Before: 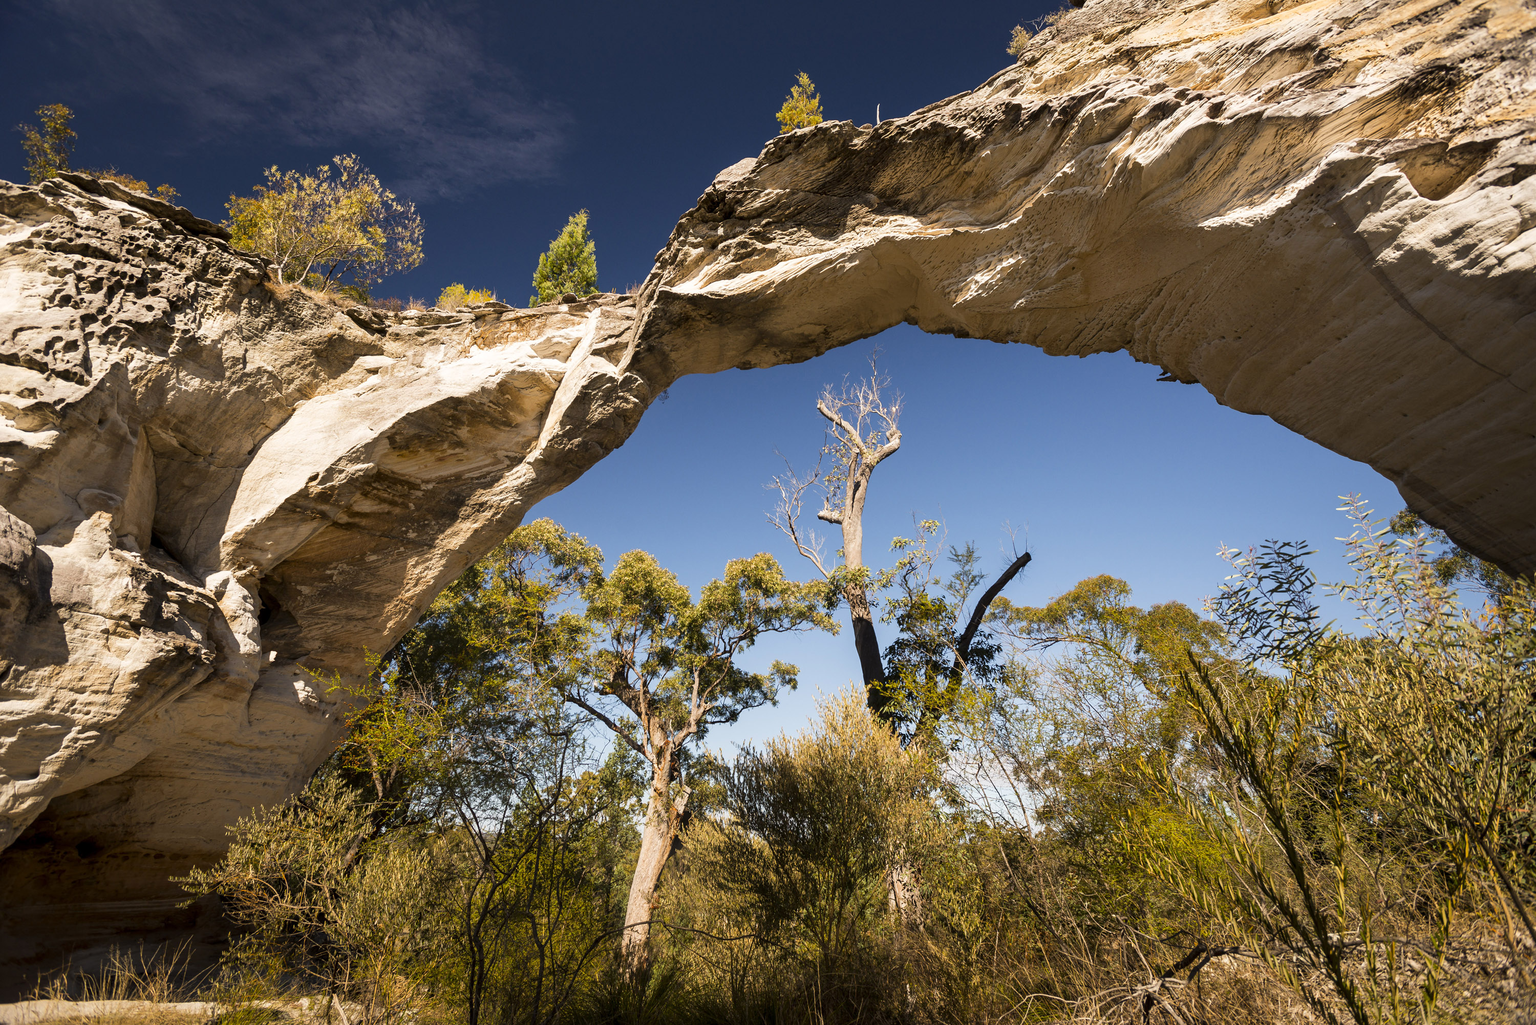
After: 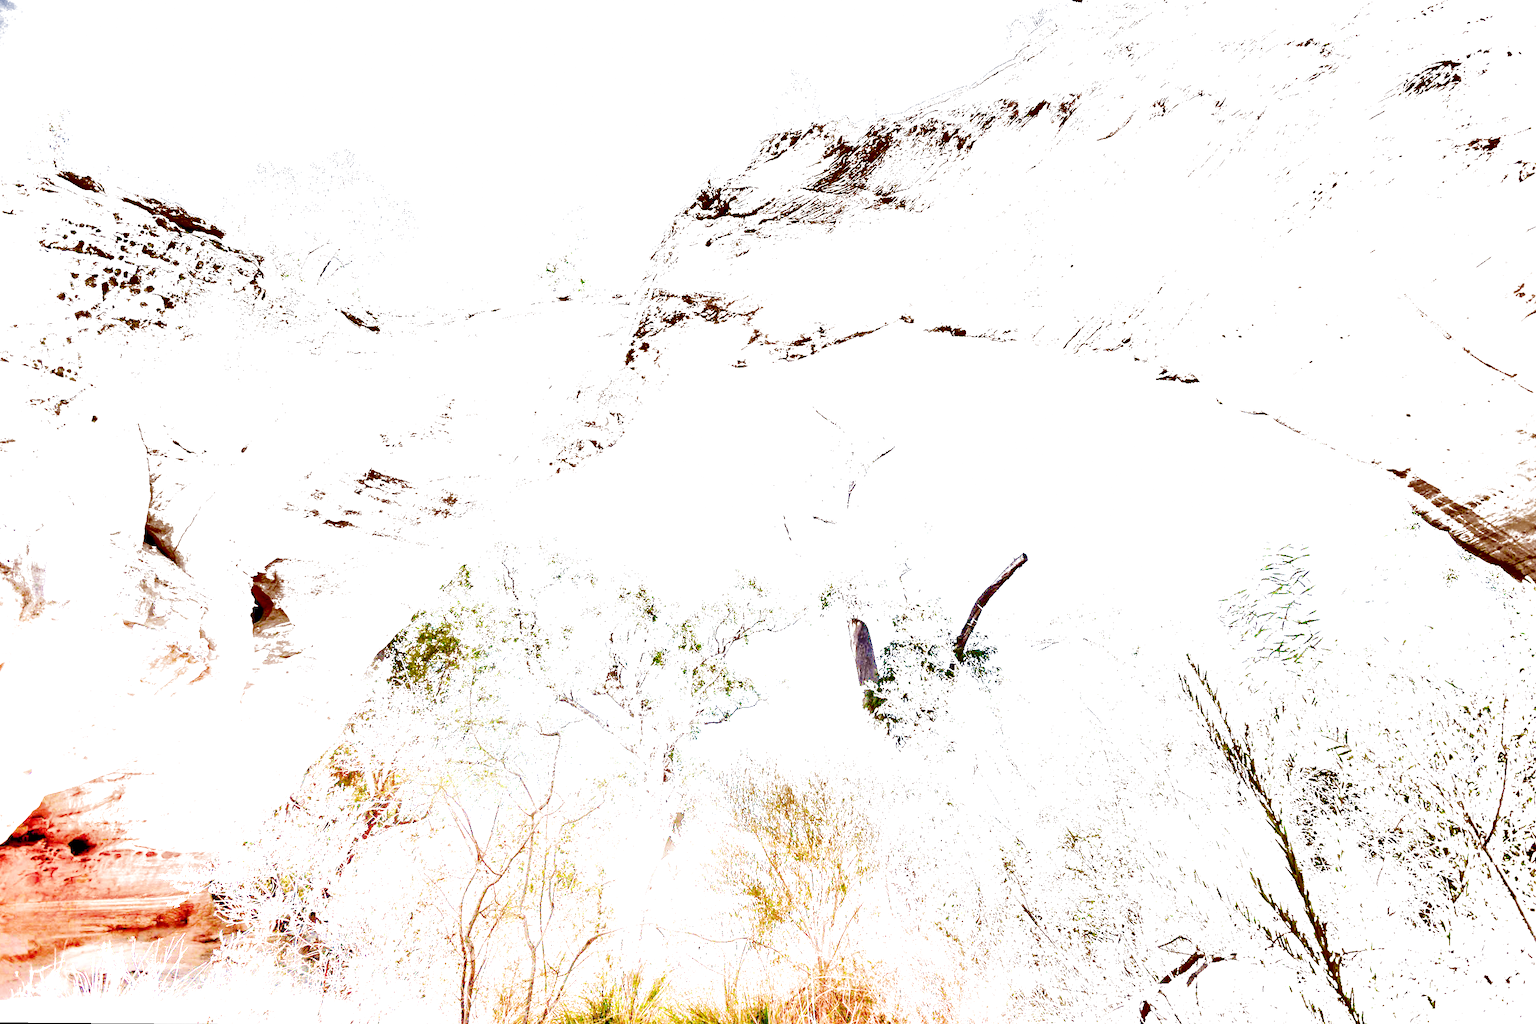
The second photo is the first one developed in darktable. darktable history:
shadows and highlights: radius 331.84, shadows 53.55, highlights -100, compress 94.63%, highlights color adjustment 73.23%, soften with gaussian
rotate and perspective: rotation 0.192°, lens shift (horizontal) -0.015, crop left 0.005, crop right 0.996, crop top 0.006, crop bottom 0.99
grain: coarseness 0.81 ISO, strength 1.34%, mid-tones bias 0%
filmic rgb: black relative exposure -7.65 EV, white relative exposure 4.56 EV, hardness 3.61
local contrast: mode bilateral grid, contrast 25, coarseness 60, detail 151%, midtone range 0.2
exposure: exposure 8 EV, compensate highlight preservation false
